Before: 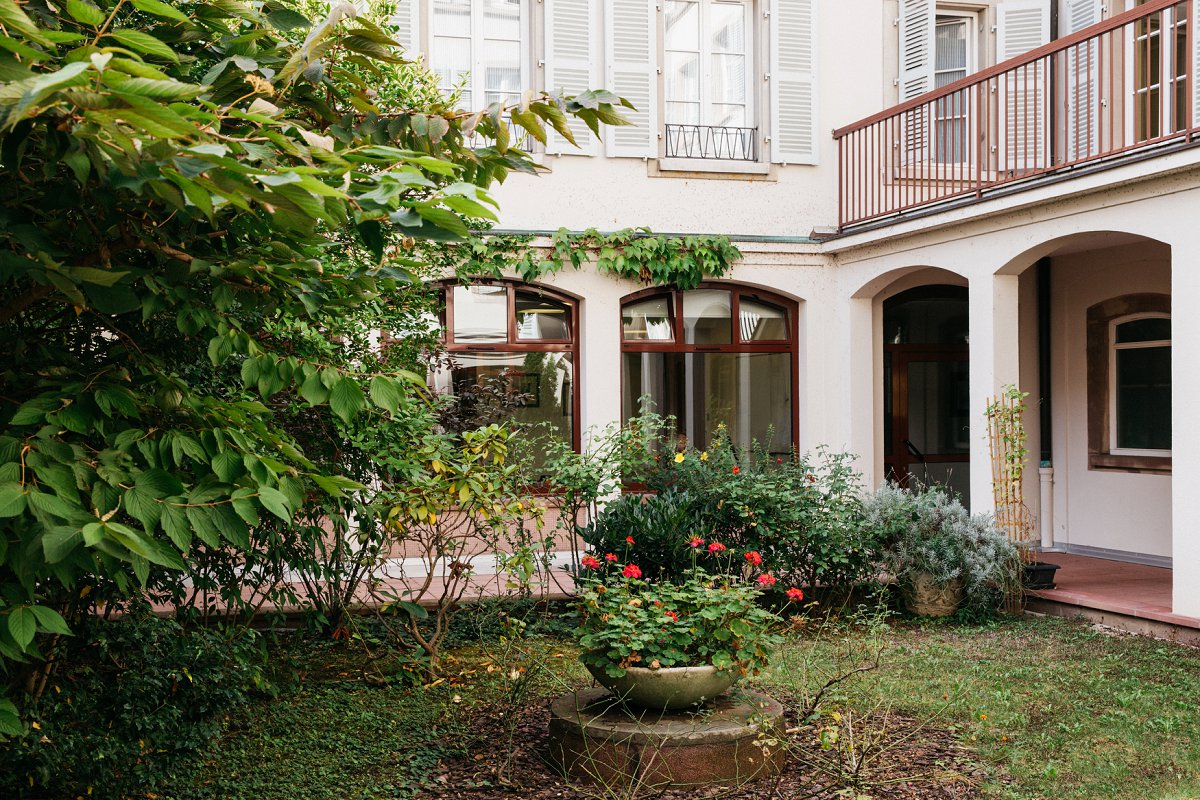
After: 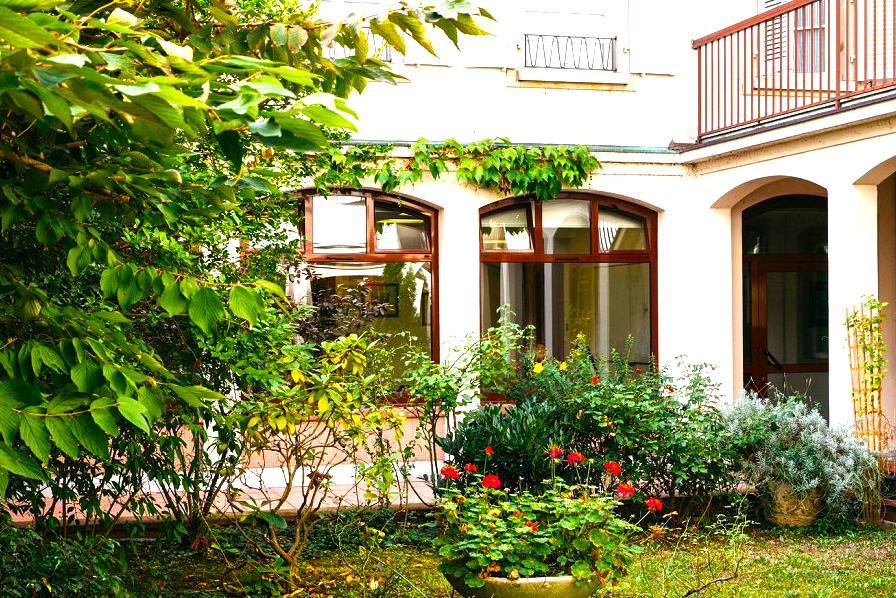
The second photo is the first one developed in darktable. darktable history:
color balance rgb: linear chroma grading › global chroma 10%, perceptual saturation grading › global saturation 40%, perceptual brilliance grading › global brilliance 30%, global vibrance 20%
crop and rotate: left 11.831%, top 11.346%, right 13.429%, bottom 13.899%
